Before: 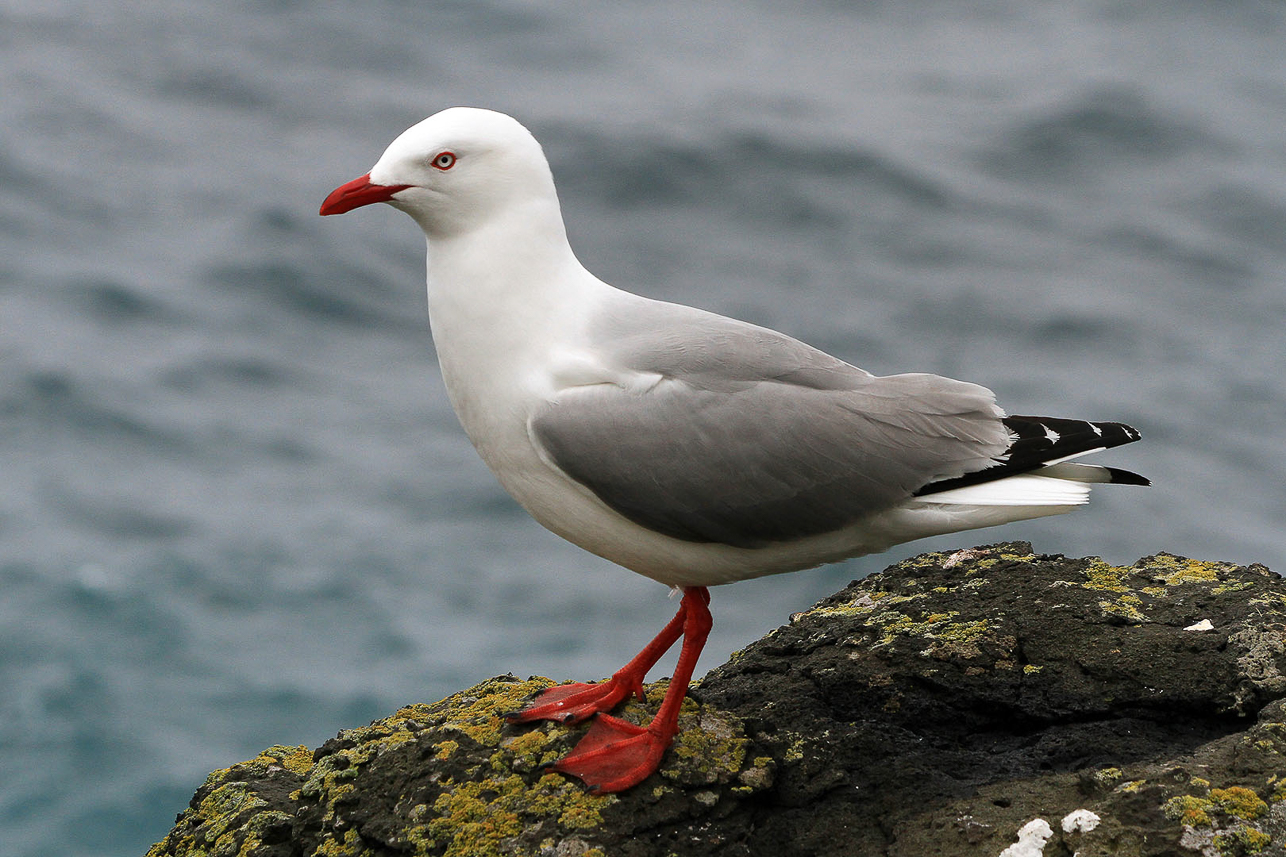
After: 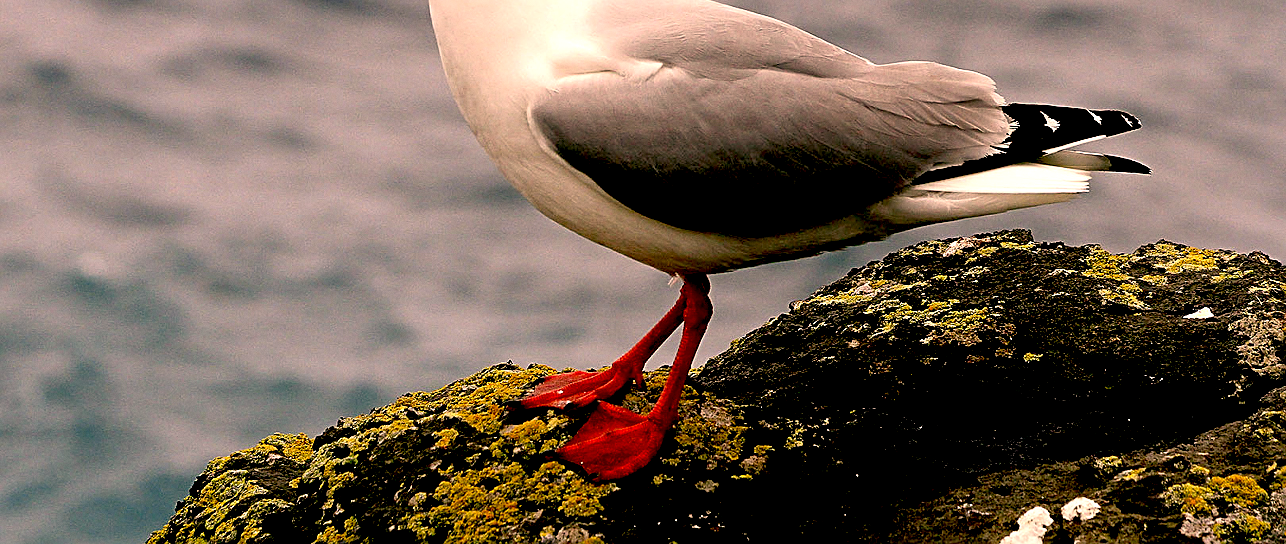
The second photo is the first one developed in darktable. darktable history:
exposure: black level correction 0.04, exposure 0.5 EV, compensate highlight preservation false
grain: coarseness 0.09 ISO, strength 10%
sharpen: on, module defaults
color correction: highlights a* 17.88, highlights b* 18.79
crop and rotate: top 36.435%
